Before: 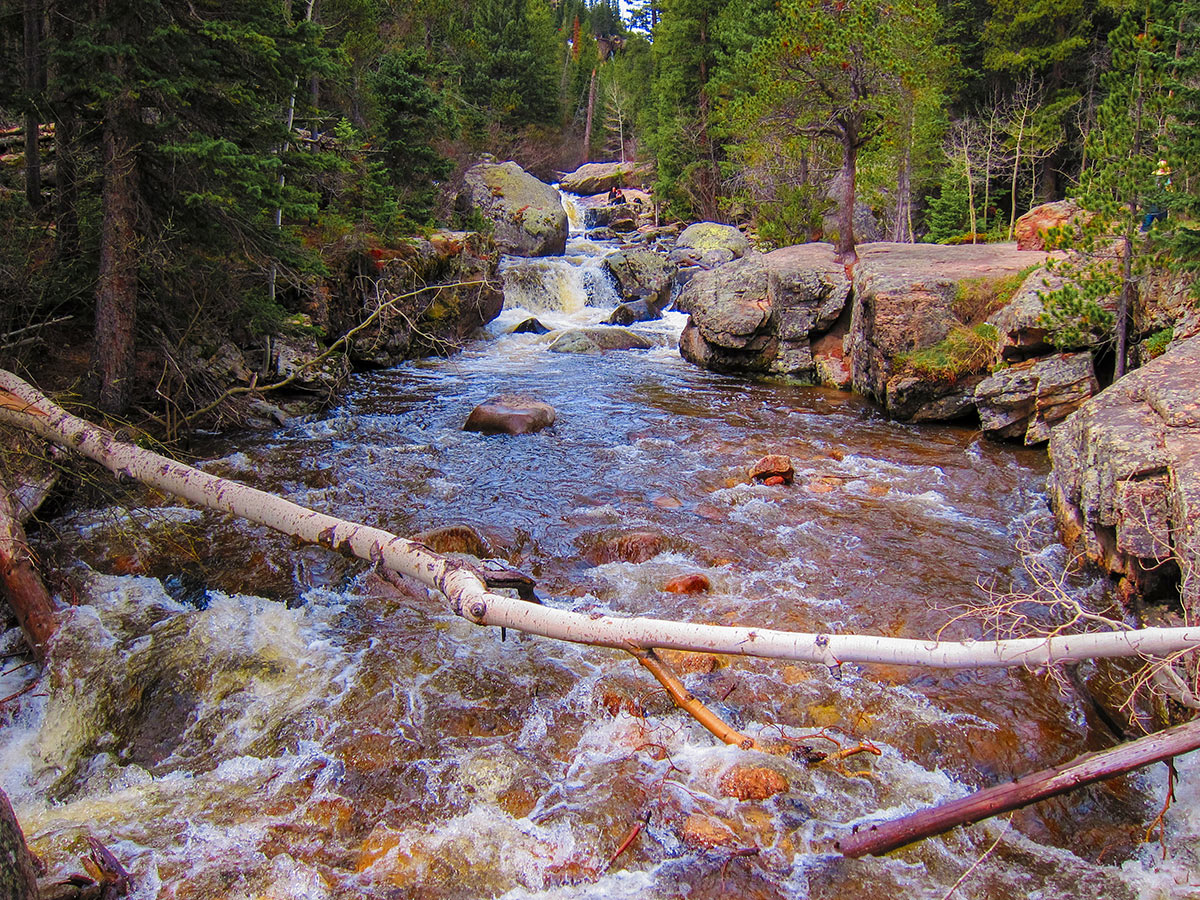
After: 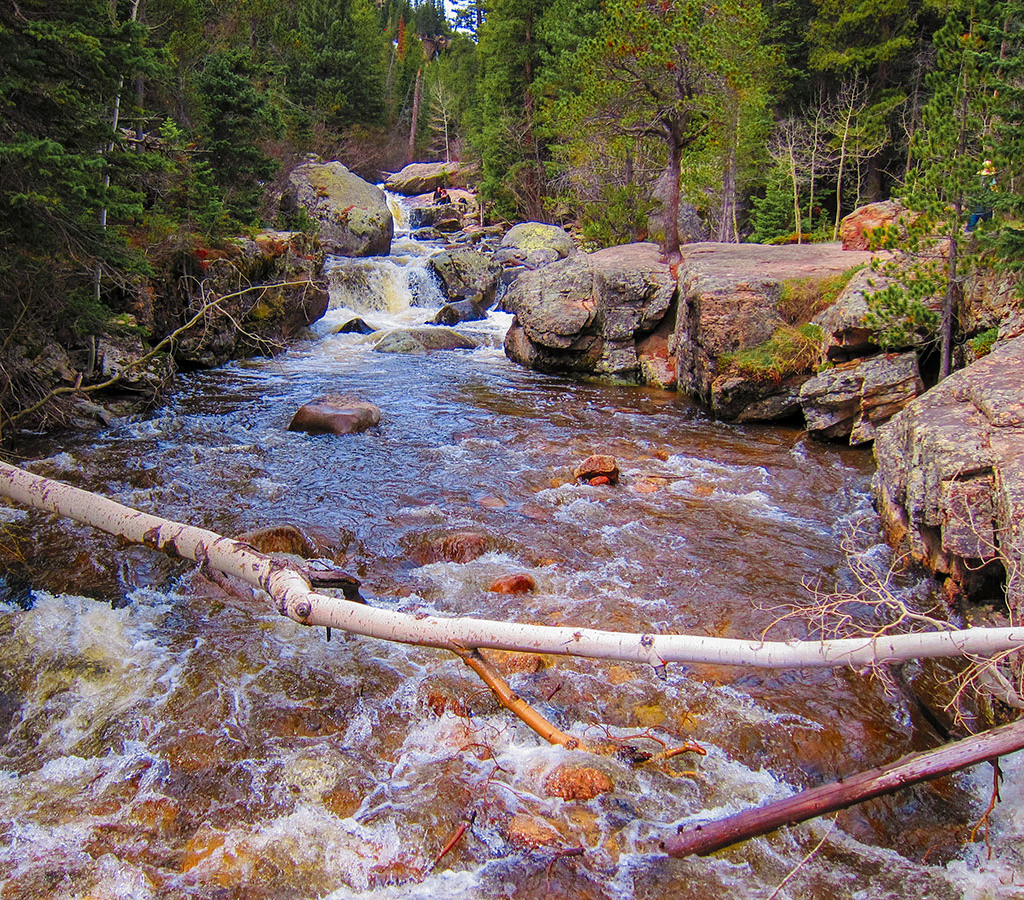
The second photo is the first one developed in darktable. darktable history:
crop and rotate: left 14.648%
